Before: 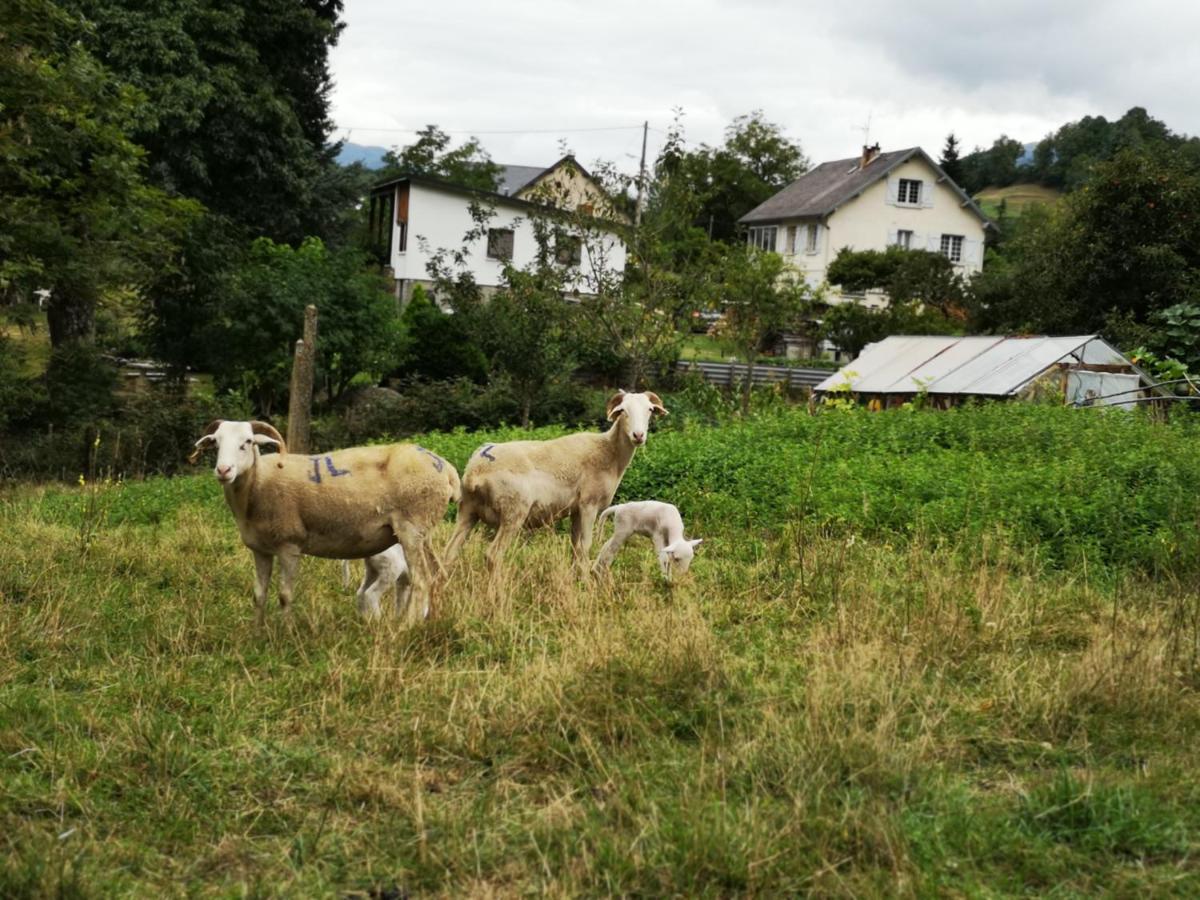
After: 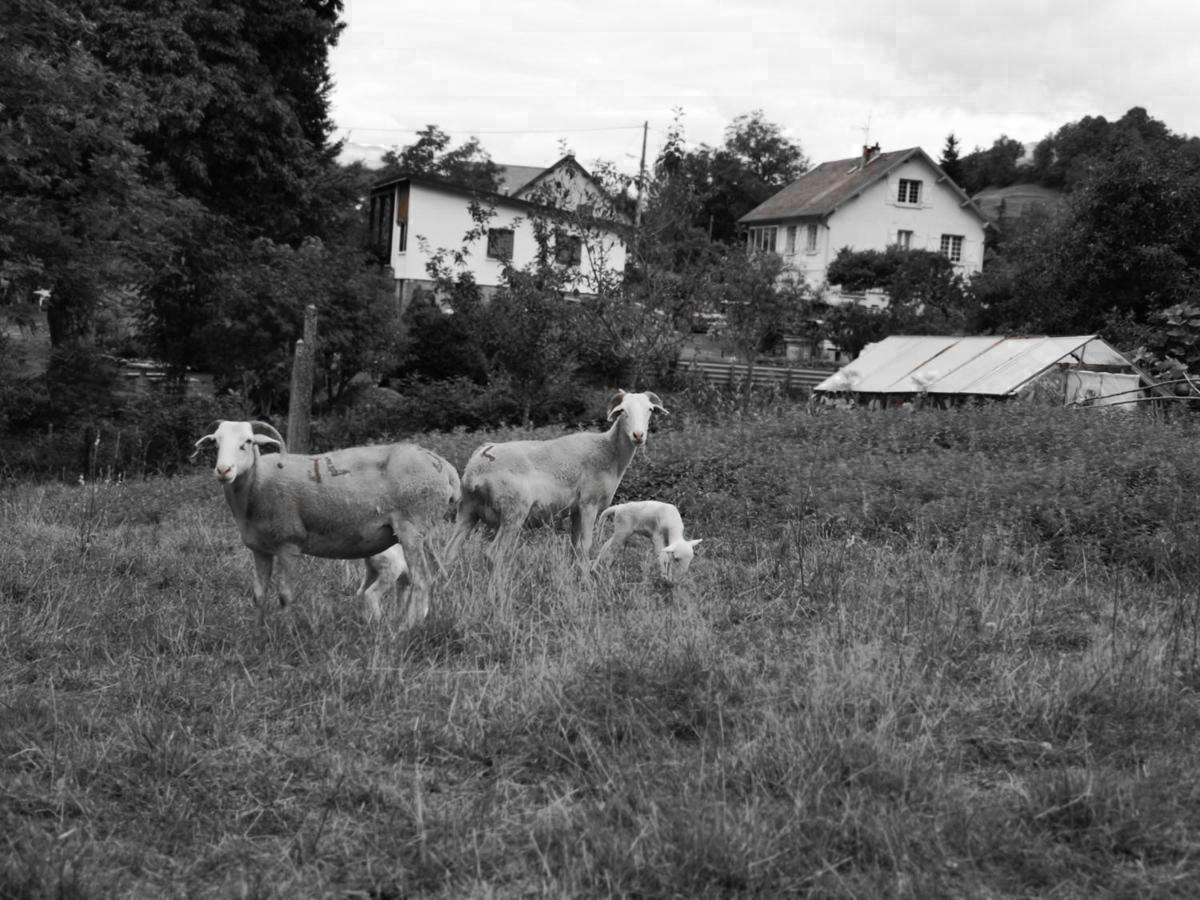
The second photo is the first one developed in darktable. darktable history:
color zones: curves: ch0 [(0, 0.352) (0.143, 0.407) (0.286, 0.386) (0.429, 0.431) (0.571, 0.829) (0.714, 0.853) (0.857, 0.833) (1, 0.352)]; ch1 [(0, 0.604) (0.072, 0.726) (0.096, 0.608) (0.205, 0.007) (0.571, -0.006) (0.839, -0.013) (0.857, -0.012) (1, 0.604)]
